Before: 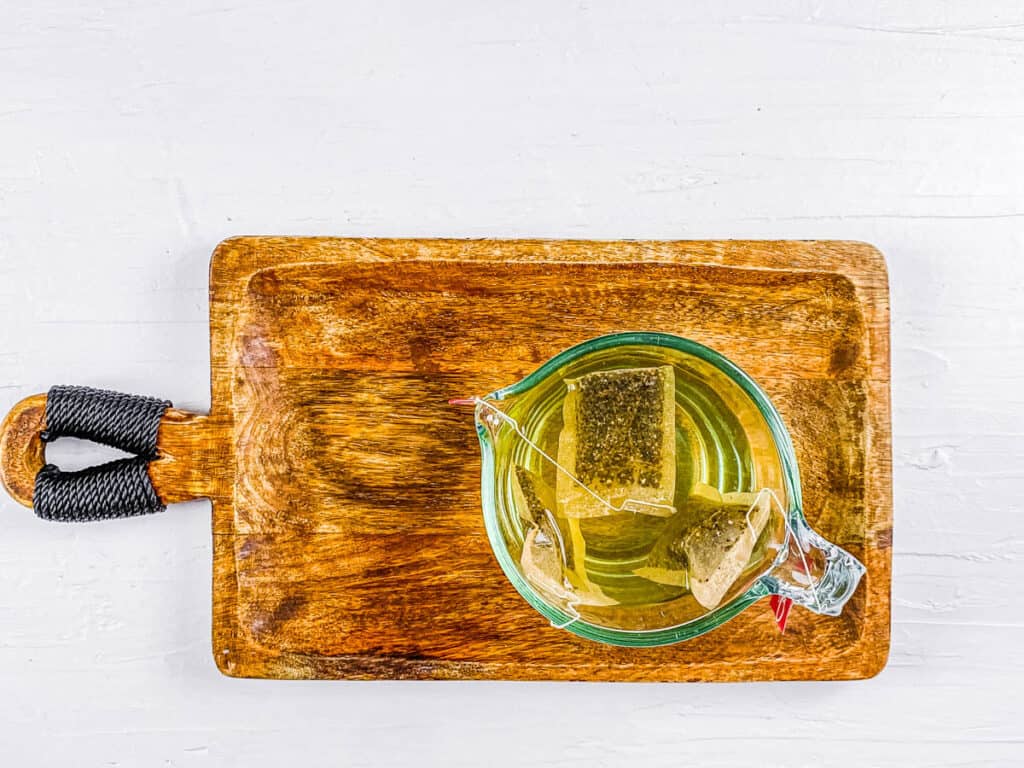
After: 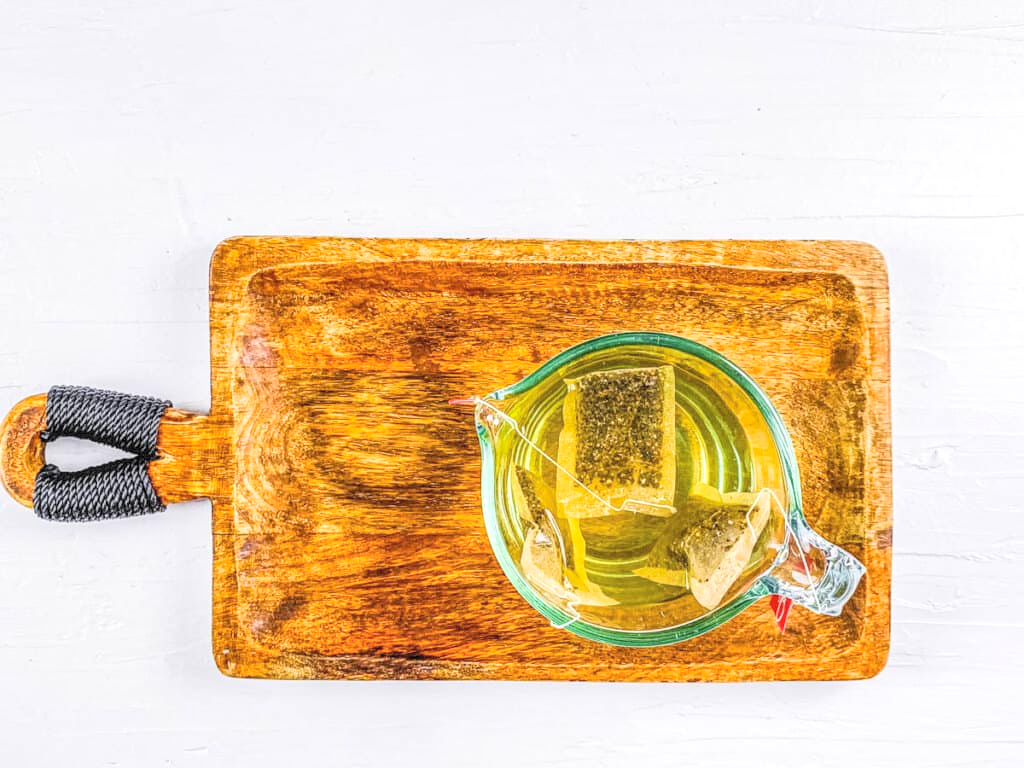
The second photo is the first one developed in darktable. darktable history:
contrast brightness saturation: contrast 0.104, brightness 0.311, saturation 0.148
local contrast: on, module defaults
